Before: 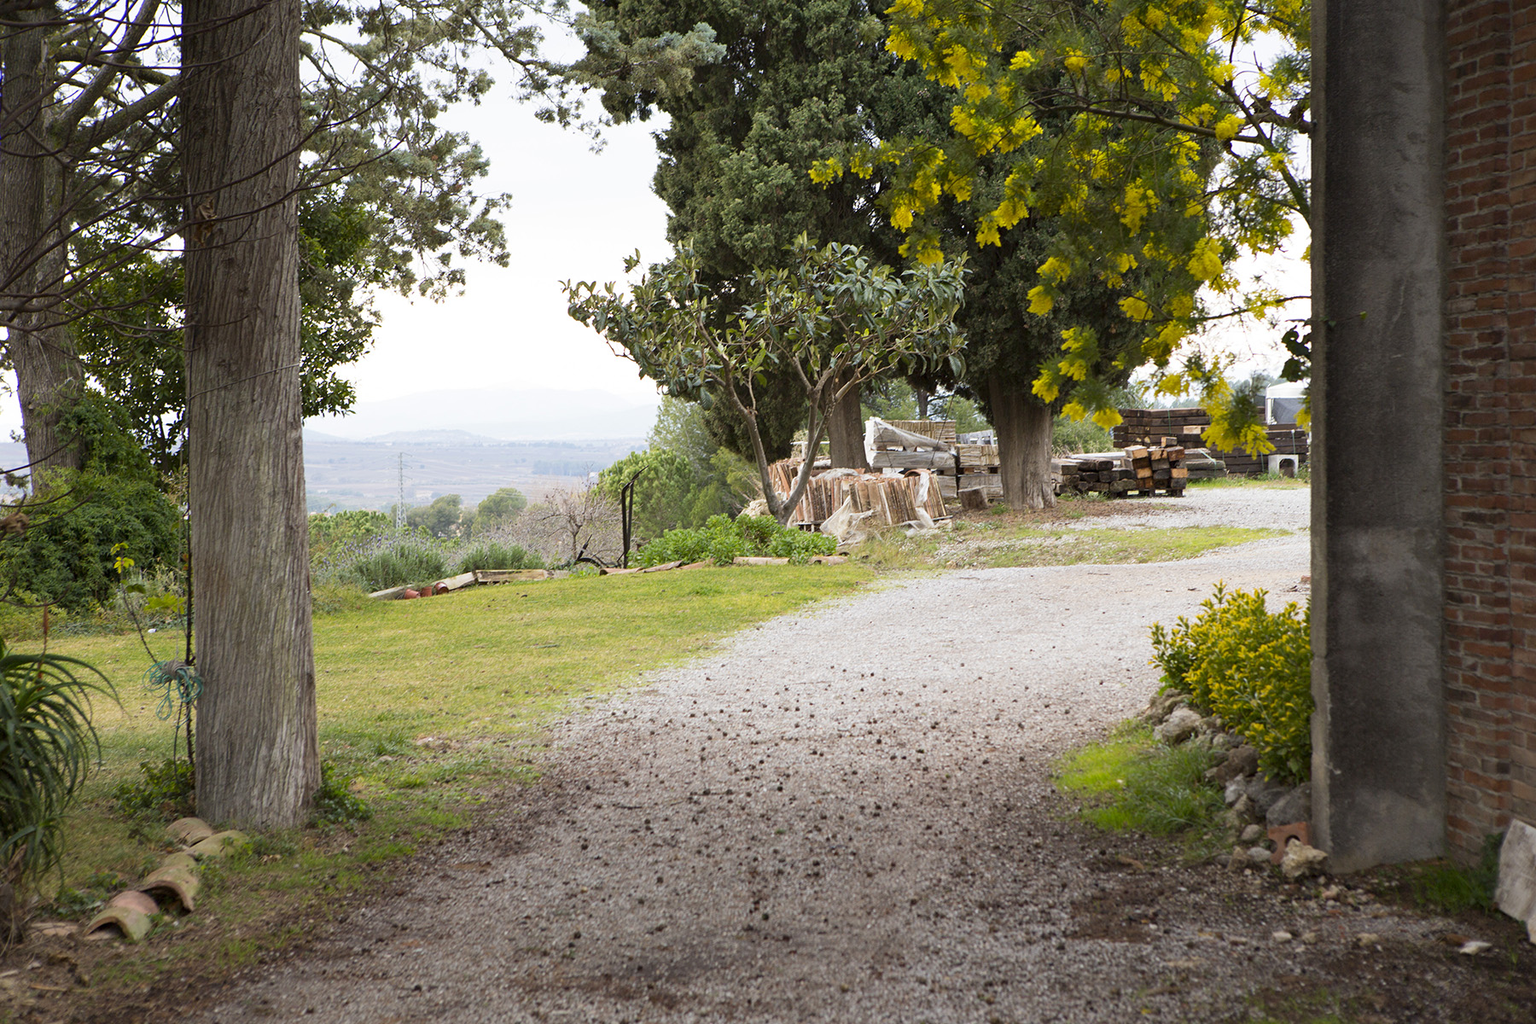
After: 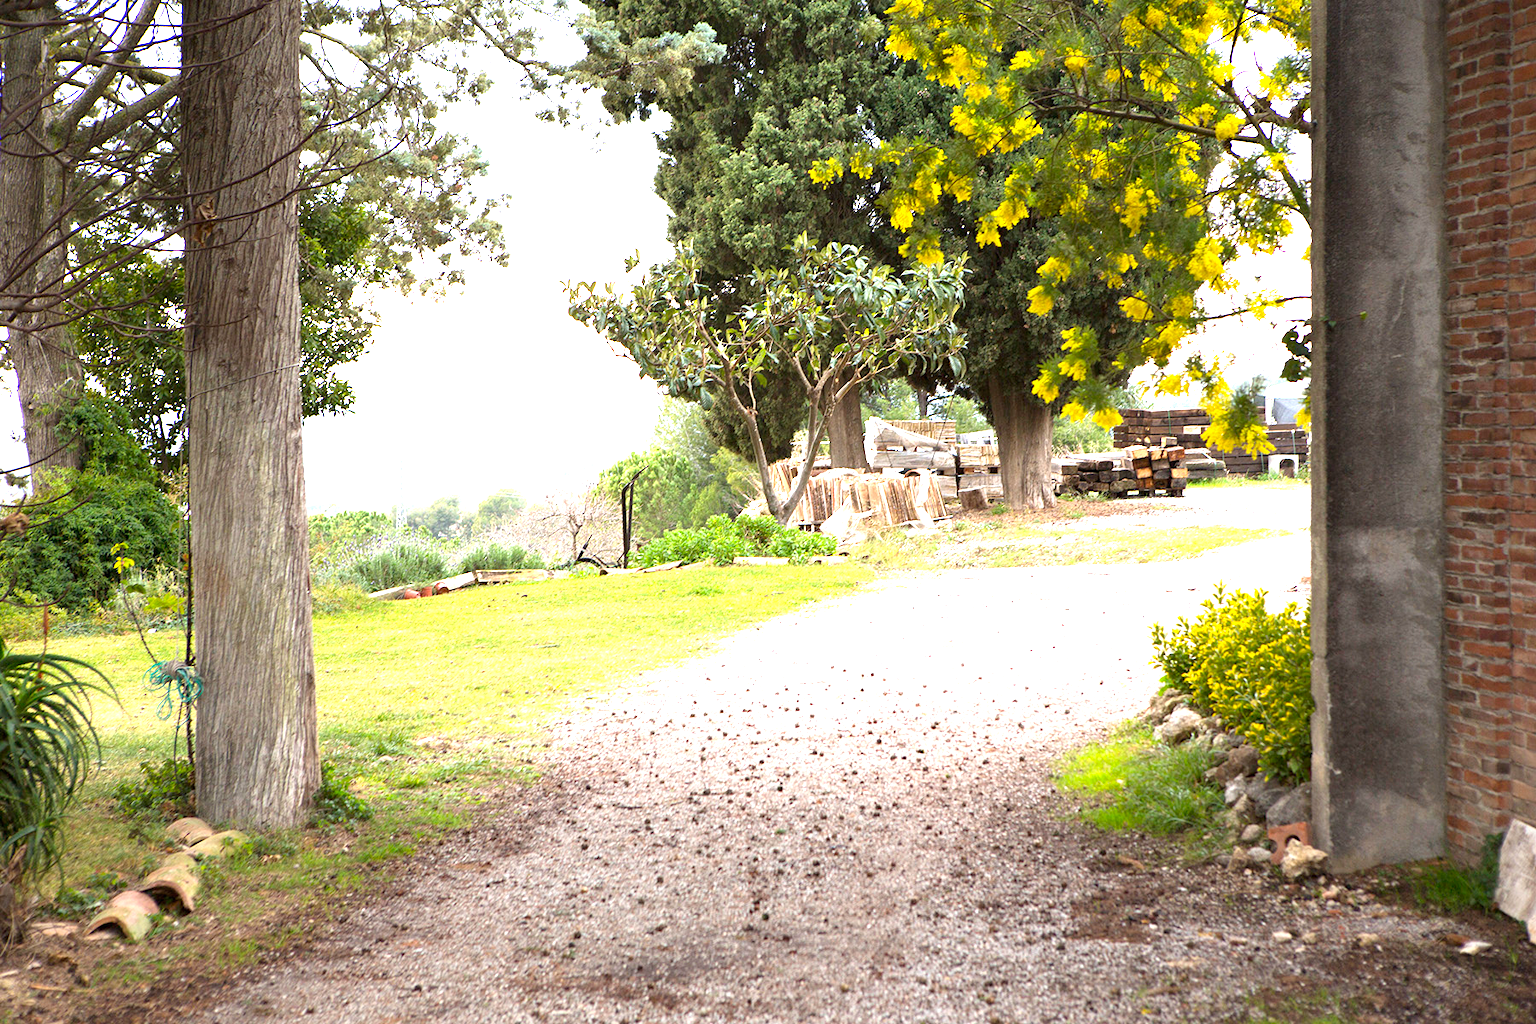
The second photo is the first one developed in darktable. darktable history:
exposure: black level correction 0, exposure 1.391 EV, compensate exposure bias true, compensate highlight preservation false
